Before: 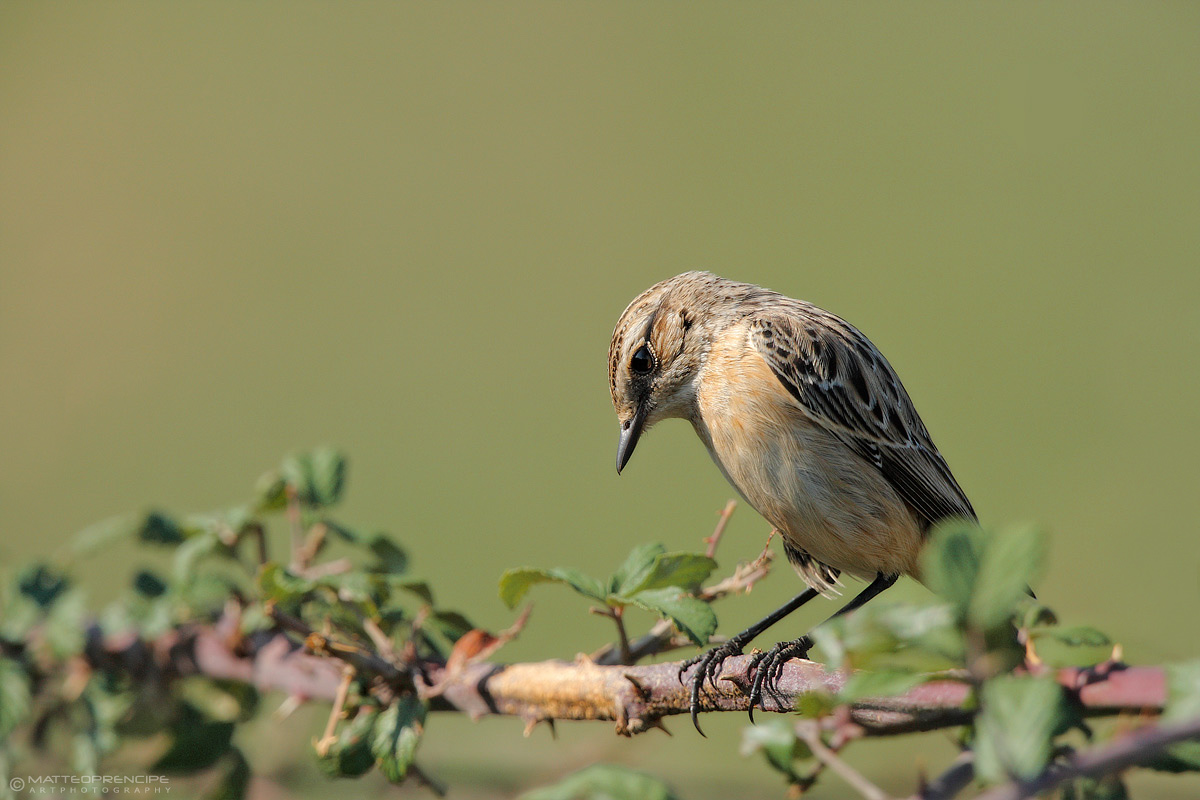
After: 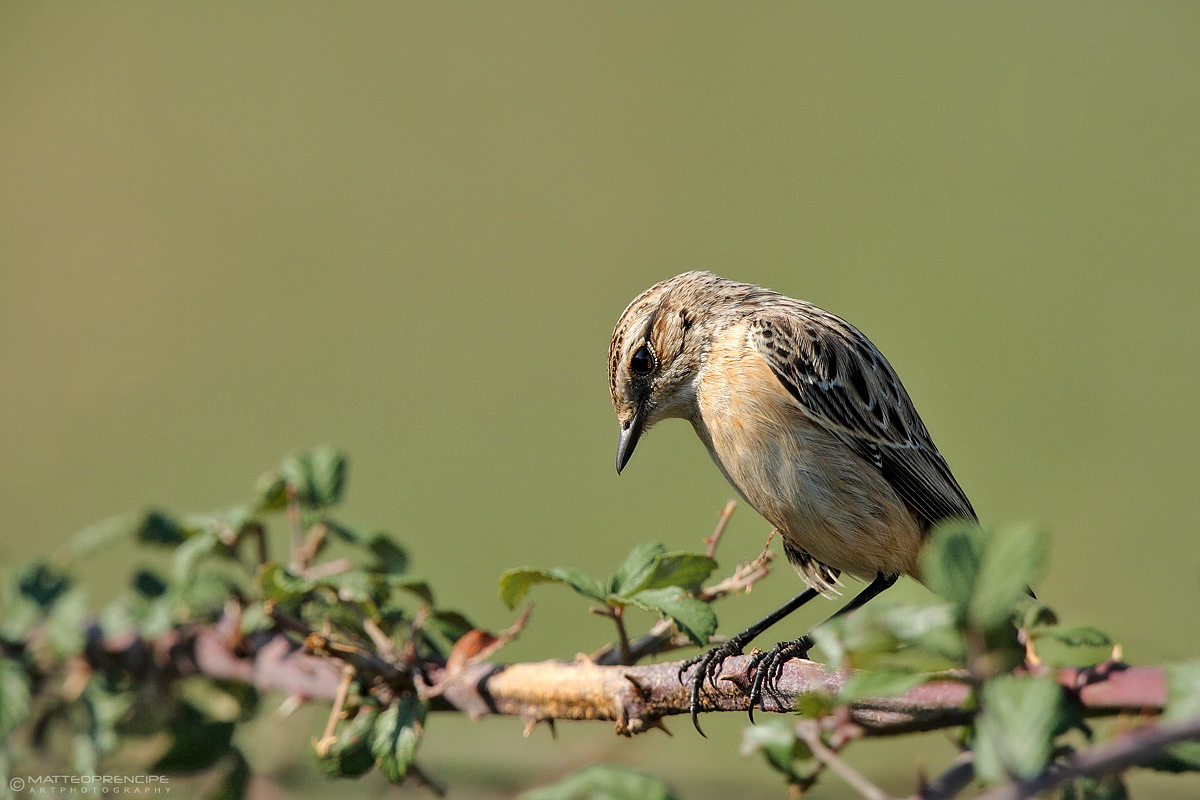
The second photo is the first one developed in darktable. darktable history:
local contrast: mode bilateral grid, contrast 20, coarseness 51, detail 144%, midtone range 0.2
sharpen: amount 0.214
exposure: exposure -0.04 EV, compensate highlight preservation false
